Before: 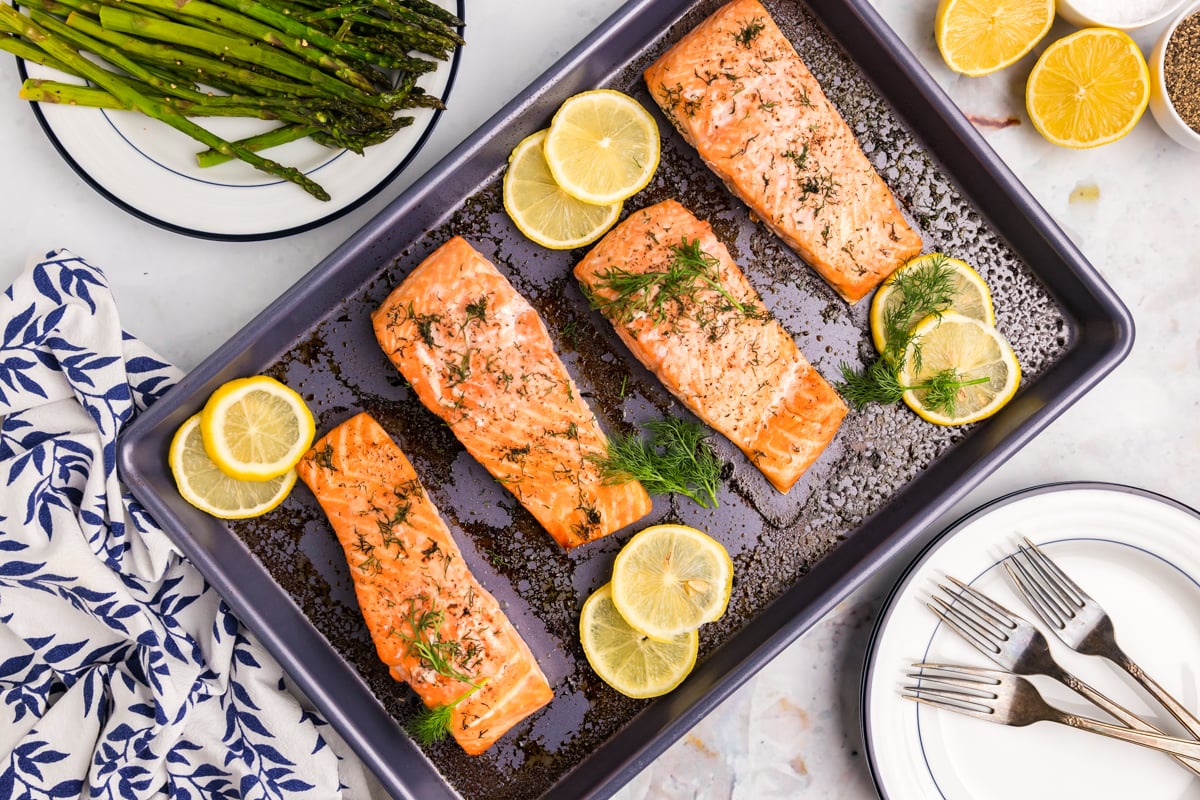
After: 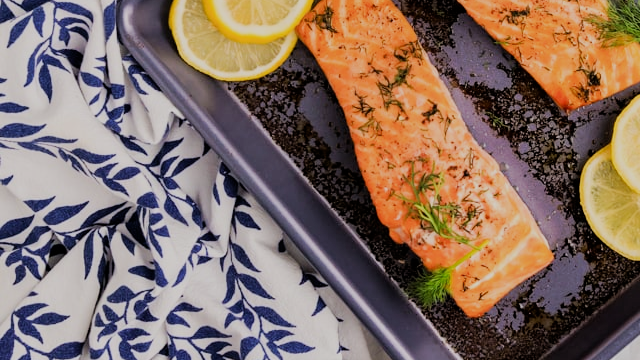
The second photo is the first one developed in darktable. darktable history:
crop and rotate: top 54.778%, right 46.61%, bottom 0.159%
tone curve: curves: ch0 [(0, 0) (0.003, 0.003) (0.011, 0.011) (0.025, 0.024) (0.044, 0.043) (0.069, 0.068) (0.1, 0.097) (0.136, 0.133) (0.177, 0.173) (0.224, 0.219) (0.277, 0.27) (0.335, 0.327) (0.399, 0.39) (0.468, 0.457) (0.543, 0.545) (0.623, 0.625) (0.709, 0.71) (0.801, 0.801) (0.898, 0.898) (1, 1)], preserve colors none
filmic rgb: black relative exposure -7.32 EV, white relative exposure 5.09 EV, hardness 3.2
